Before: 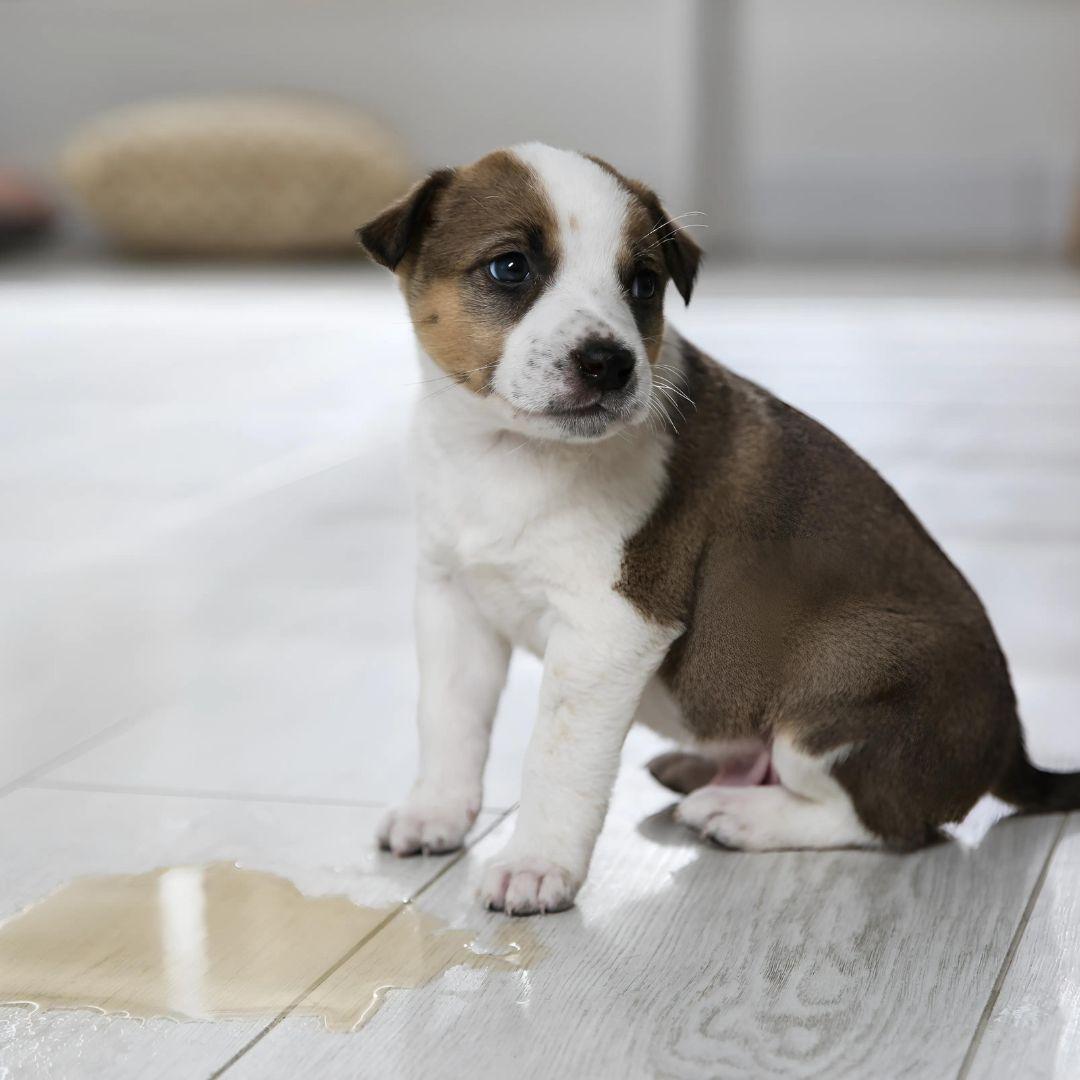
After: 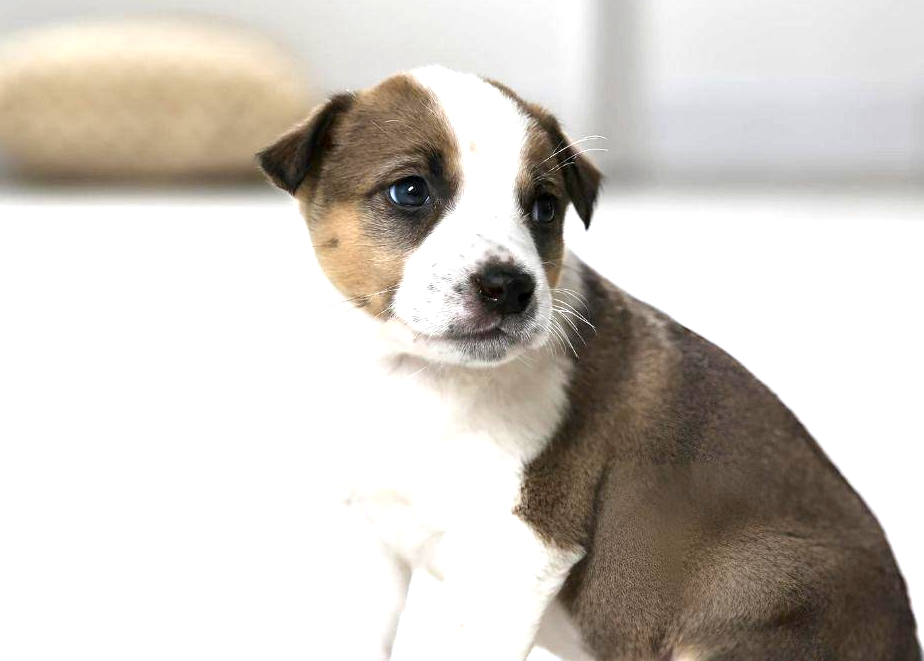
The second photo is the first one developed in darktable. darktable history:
exposure: black level correction 0.001, exposure 1.119 EV, compensate exposure bias true, compensate highlight preservation false
crop and rotate: left 9.301%, top 7.095%, right 5.073%, bottom 31.653%
